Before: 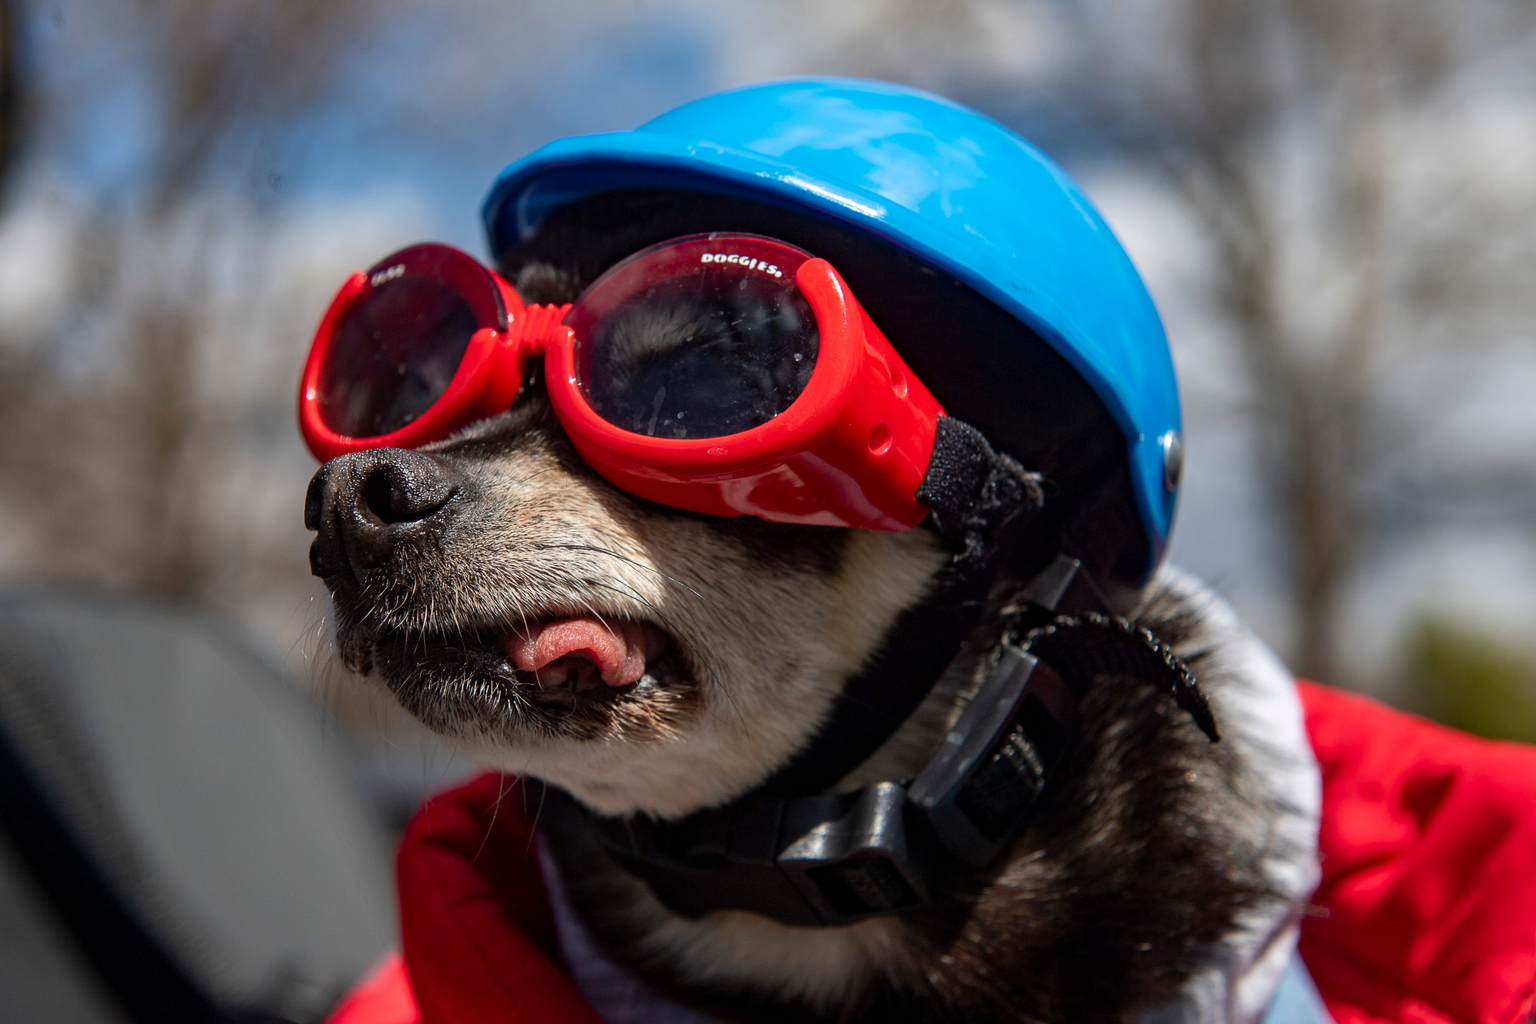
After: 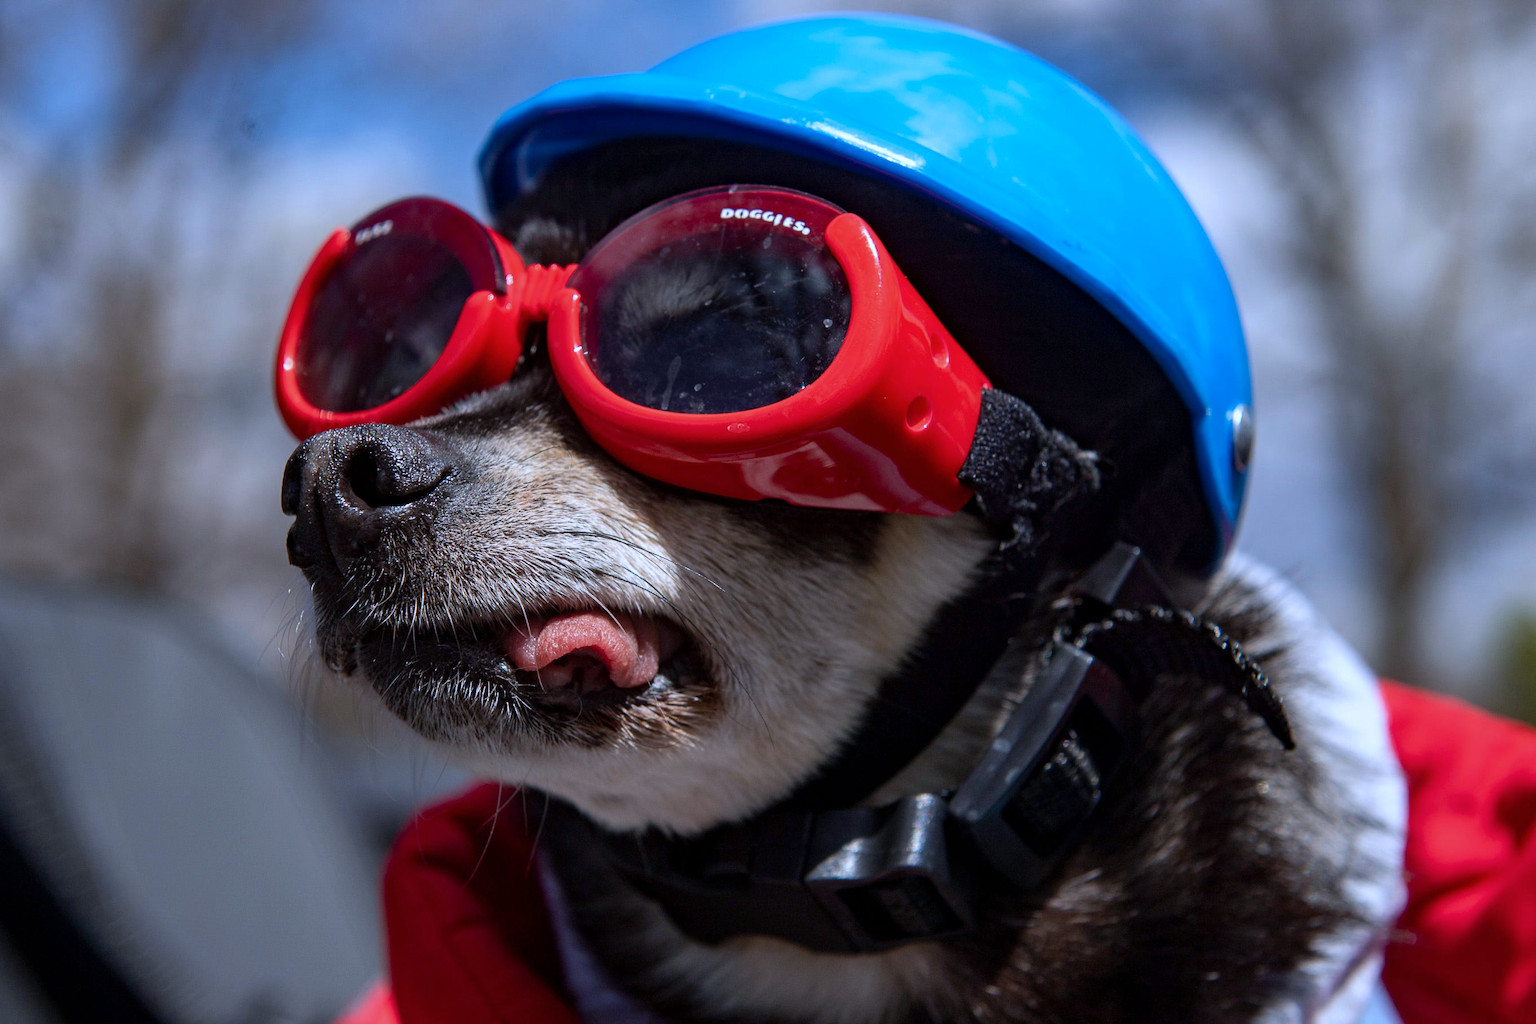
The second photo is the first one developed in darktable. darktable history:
white balance: red 0.931, blue 1.11
crop: left 3.305%, top 6.436%, right 6.389%, bottom 3.258%
color calibration: illuminant as shot in camera, x 0.358, y 0.373, temperature 4628.91 K
